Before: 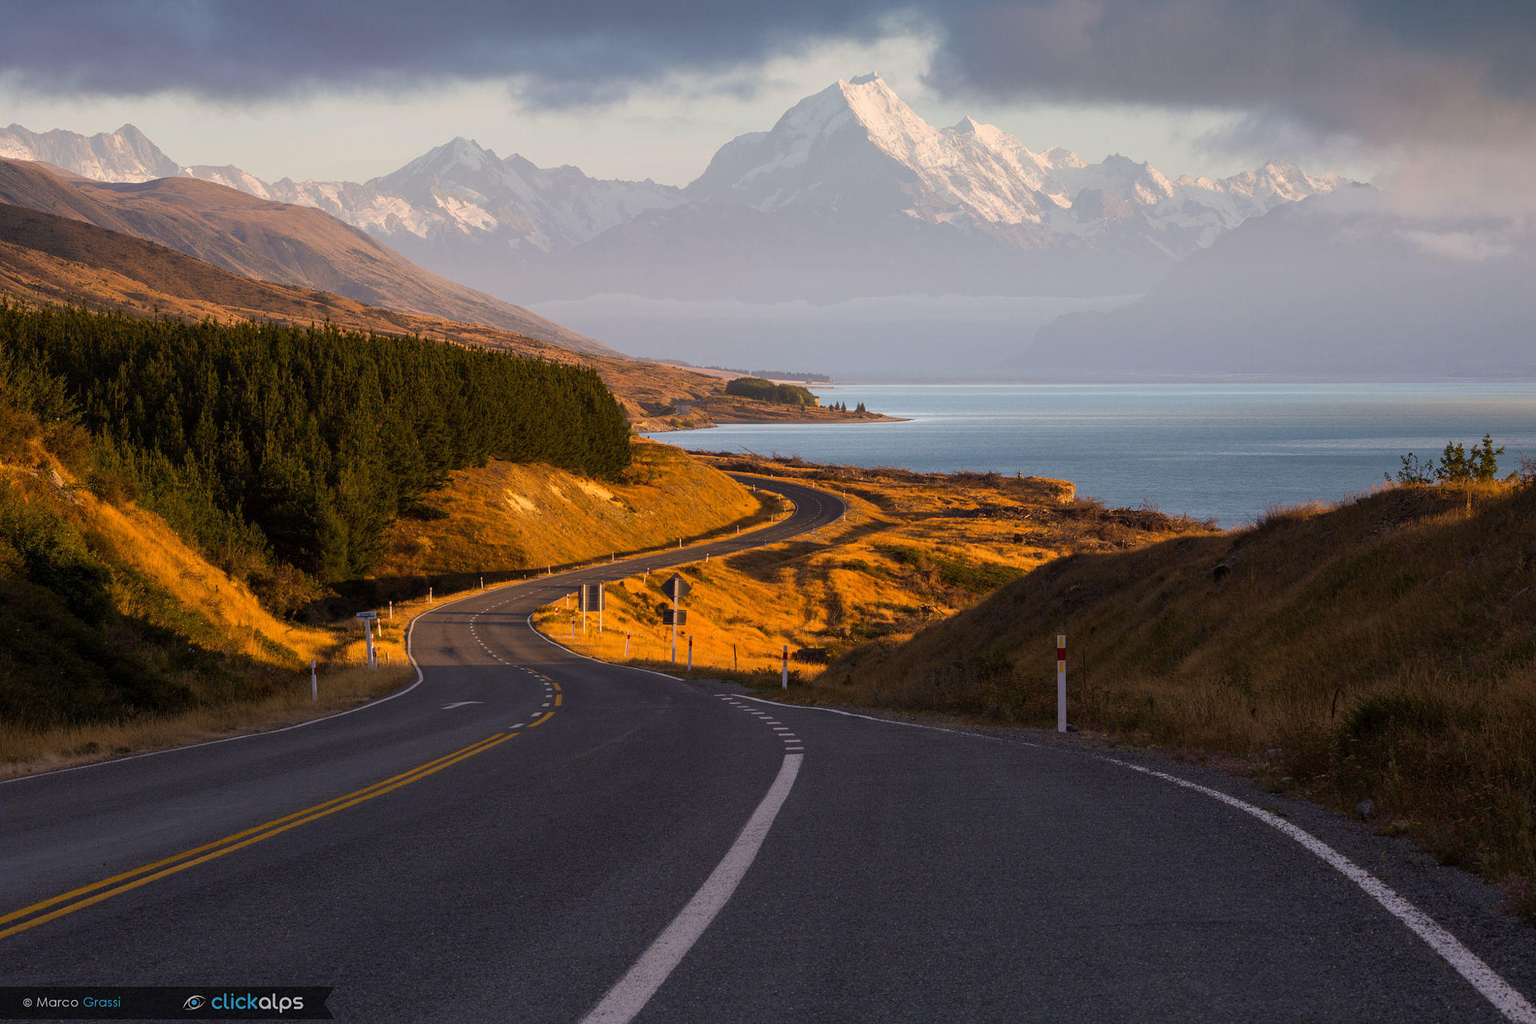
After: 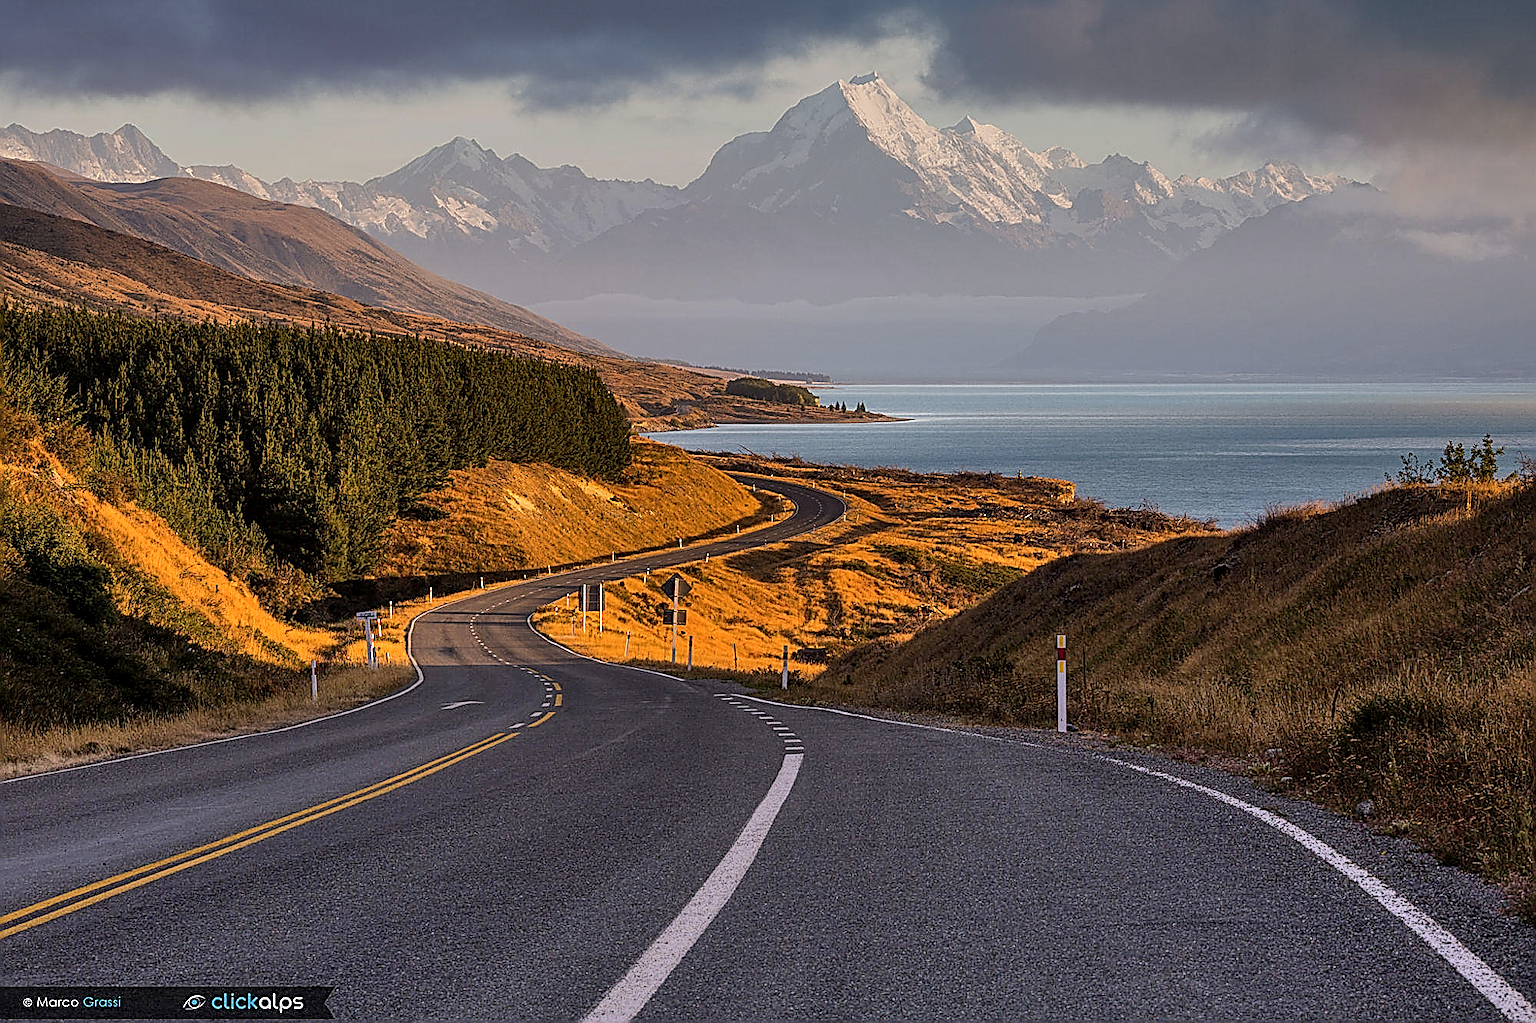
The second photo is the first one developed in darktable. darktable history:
sharpen: amount 2
local contrast: on, module defaults
graduated density: on, module defaults
shadows and highlights: shadows 60, soften with gaussian
